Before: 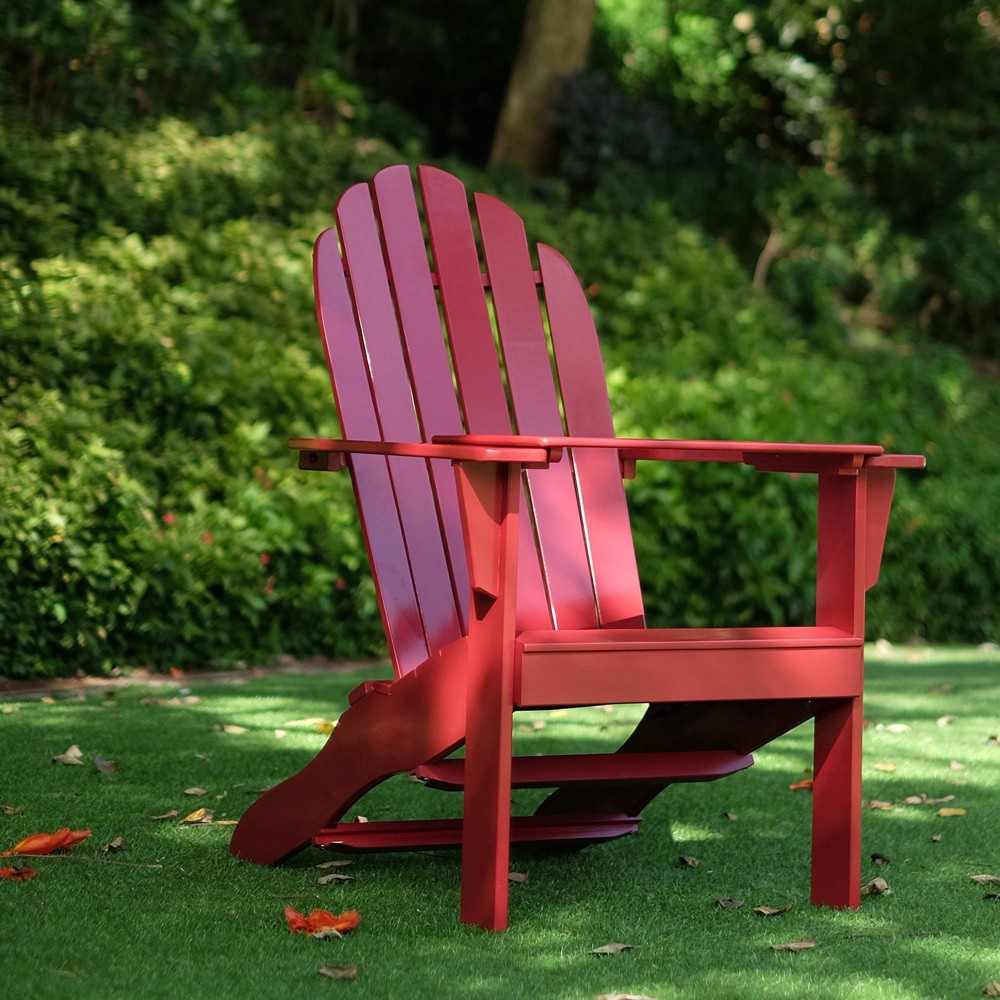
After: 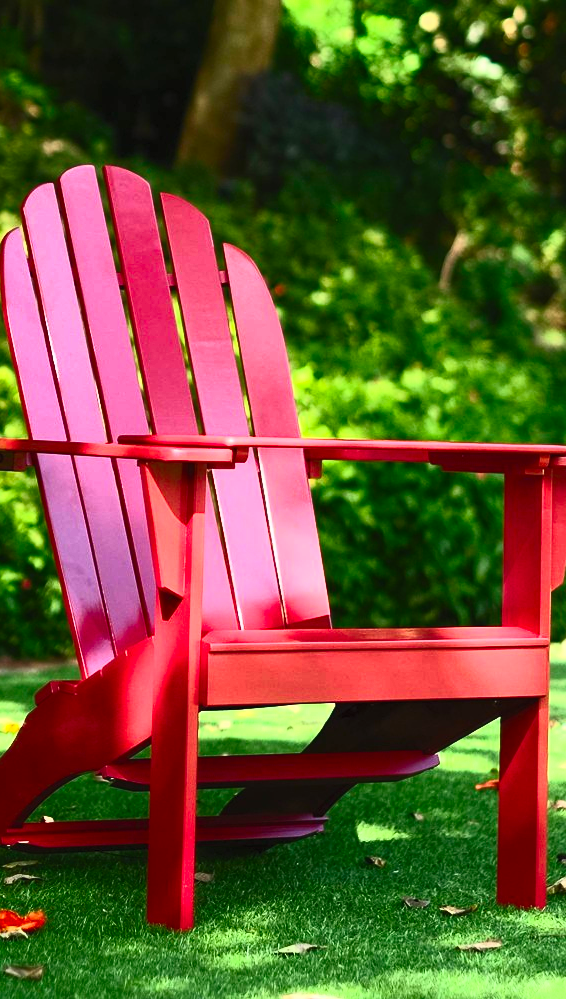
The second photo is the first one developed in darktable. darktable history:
contrast brightness saturation: contrast 0.83, brightness 0.59, saturation 0.59
crop: left 31.458%, top 0%, right 11.876%
